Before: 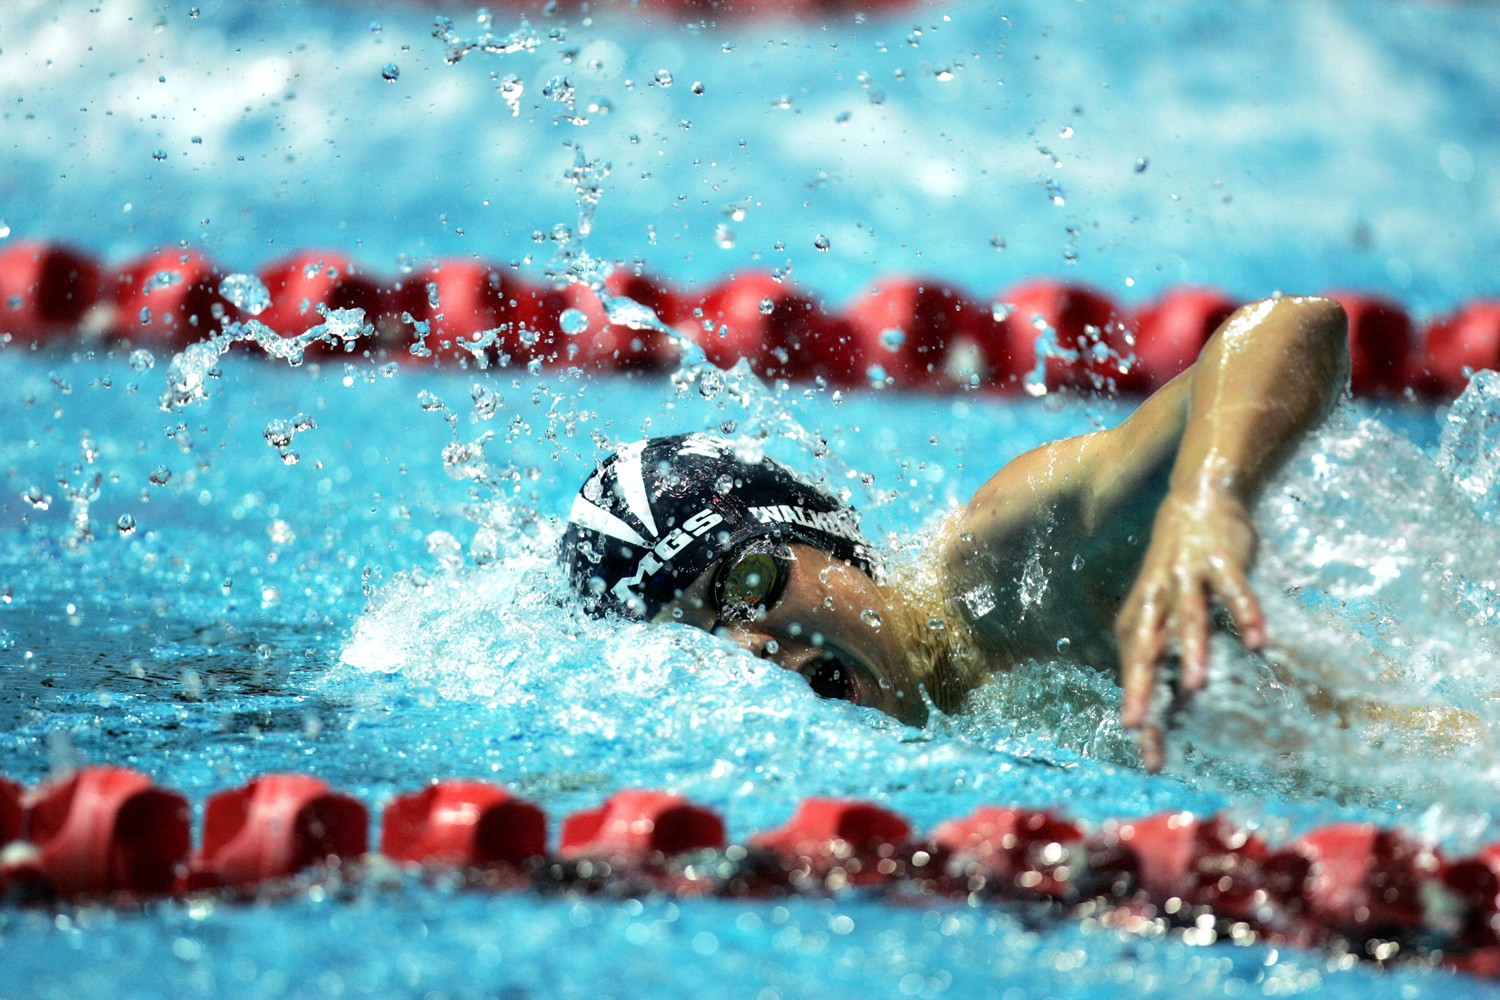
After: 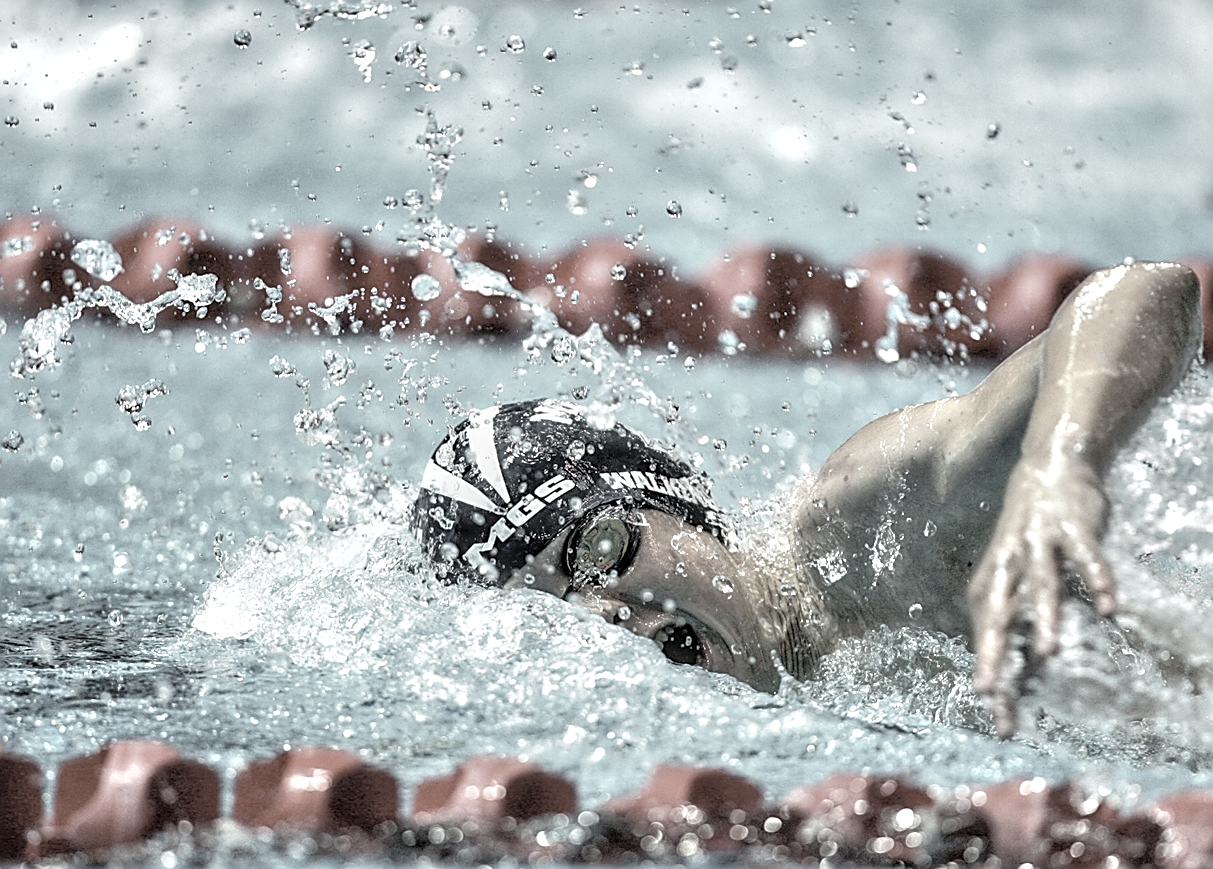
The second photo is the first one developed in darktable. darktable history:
crop: left 9.929%, top 3.475%, right 9.188%, bottom 9.529%
color correction: saturation 0.2
local contrast: on, module defaults
sharpen: amount 1
tone equalizer: -8 EV 2 EV, -7 EV 2 EV, -6 EV 2 EV, -5 EV 2 EV, -4 EV 2 EV, -3 EV 1.5 EV, -2 EV 1 EV, -1 EV 0.5 EV
